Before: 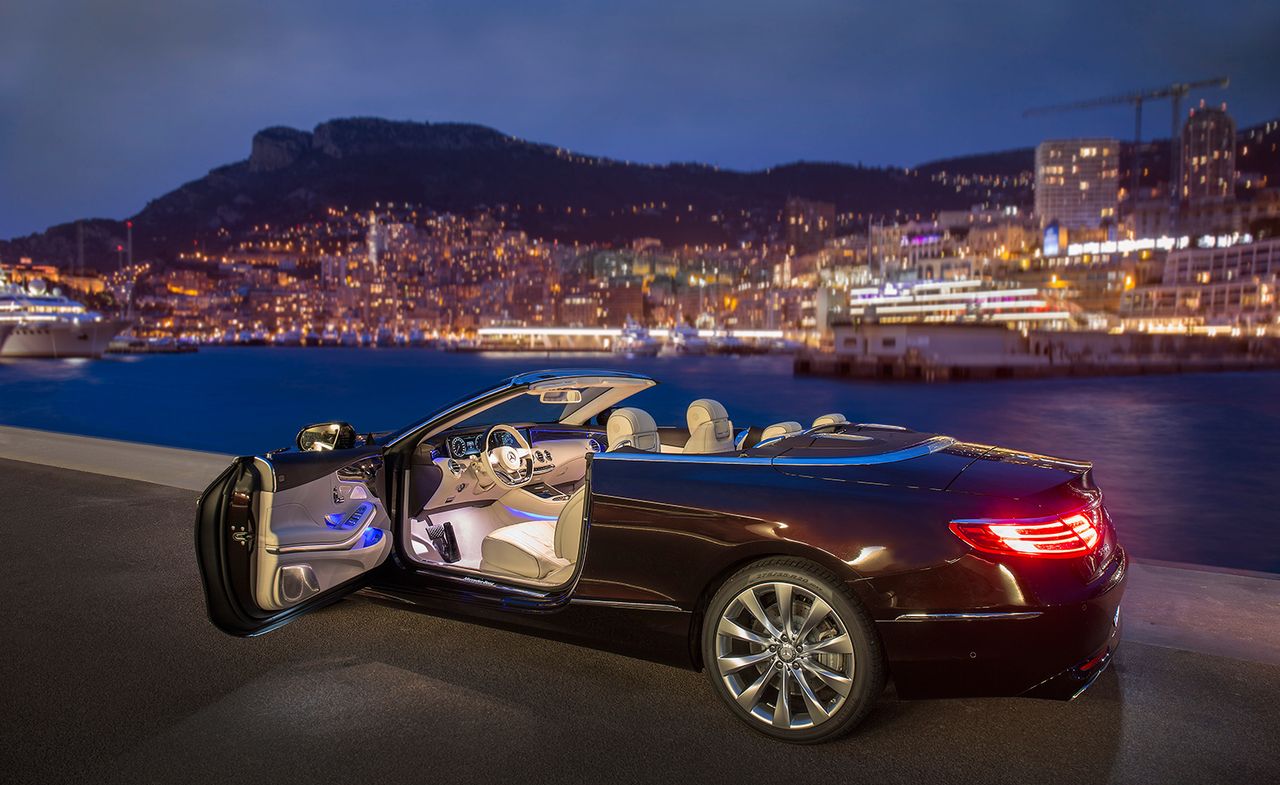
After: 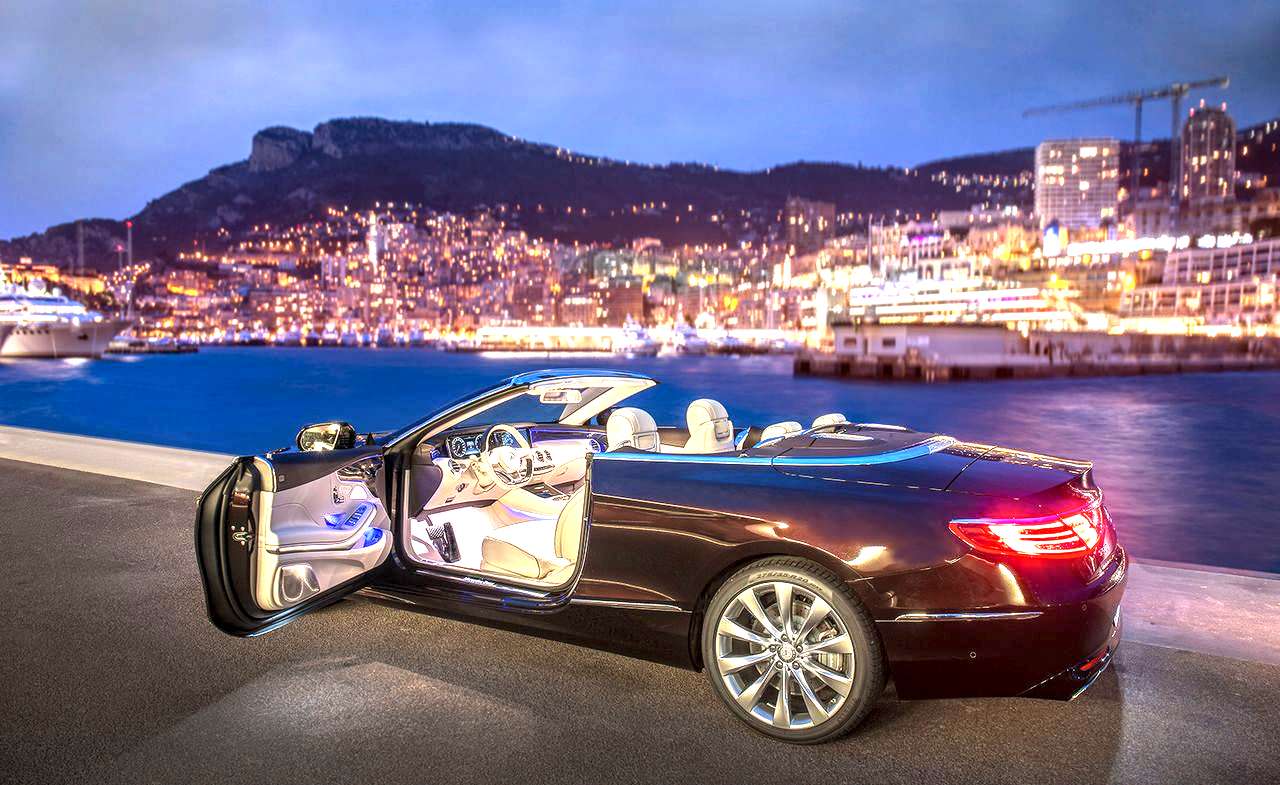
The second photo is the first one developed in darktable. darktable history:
local contrast: detail 150%
exposure: black level correction 0, exposure 1.746 EV, compensate highlight preservation false
